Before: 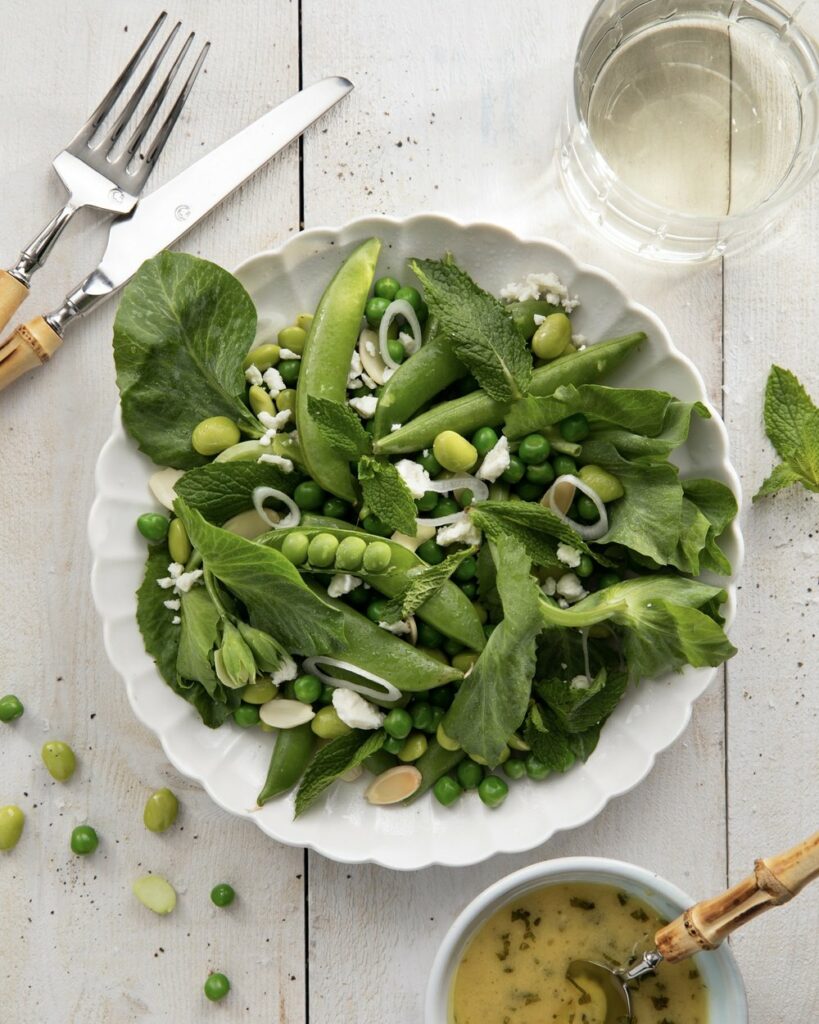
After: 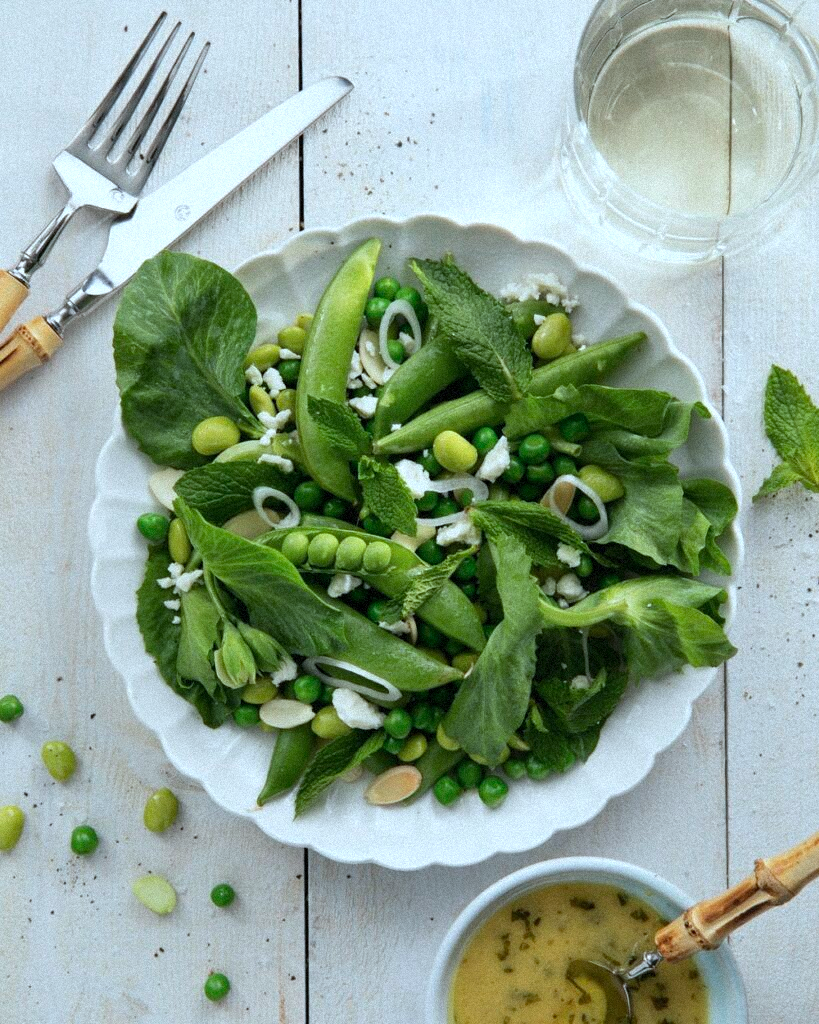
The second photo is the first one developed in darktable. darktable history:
grain: mid-tones bias 0%
color calibration: illuminant F (fluorescent), F source F9 (Cool White Deluxe 4150 K) – high CRI, x 0.374, y 0.373, temperature 4158.34 K
